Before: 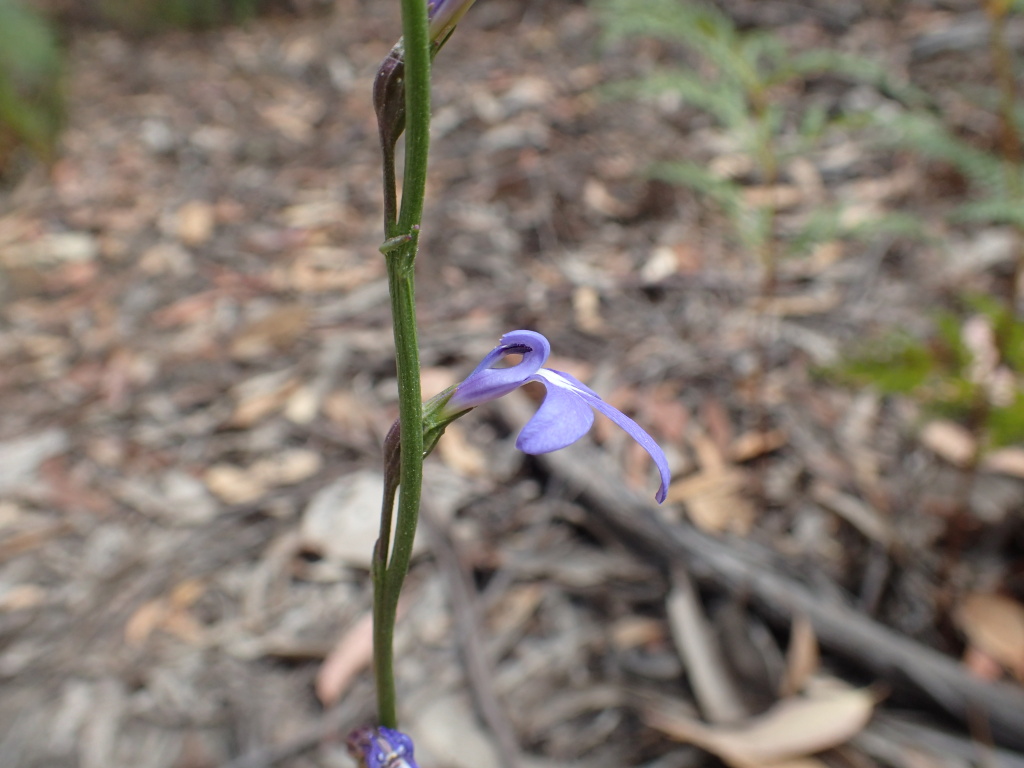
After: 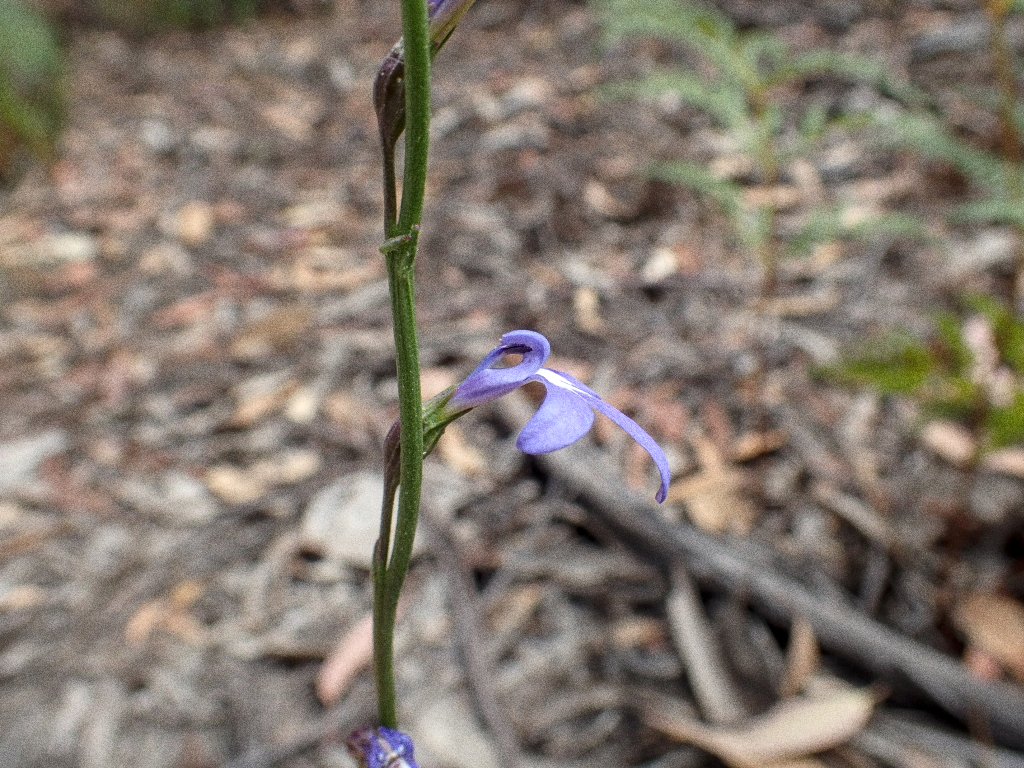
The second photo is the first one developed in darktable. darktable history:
local contrast: on, module defaults
grain: coarseness 0.09 ISO, strength 40%
